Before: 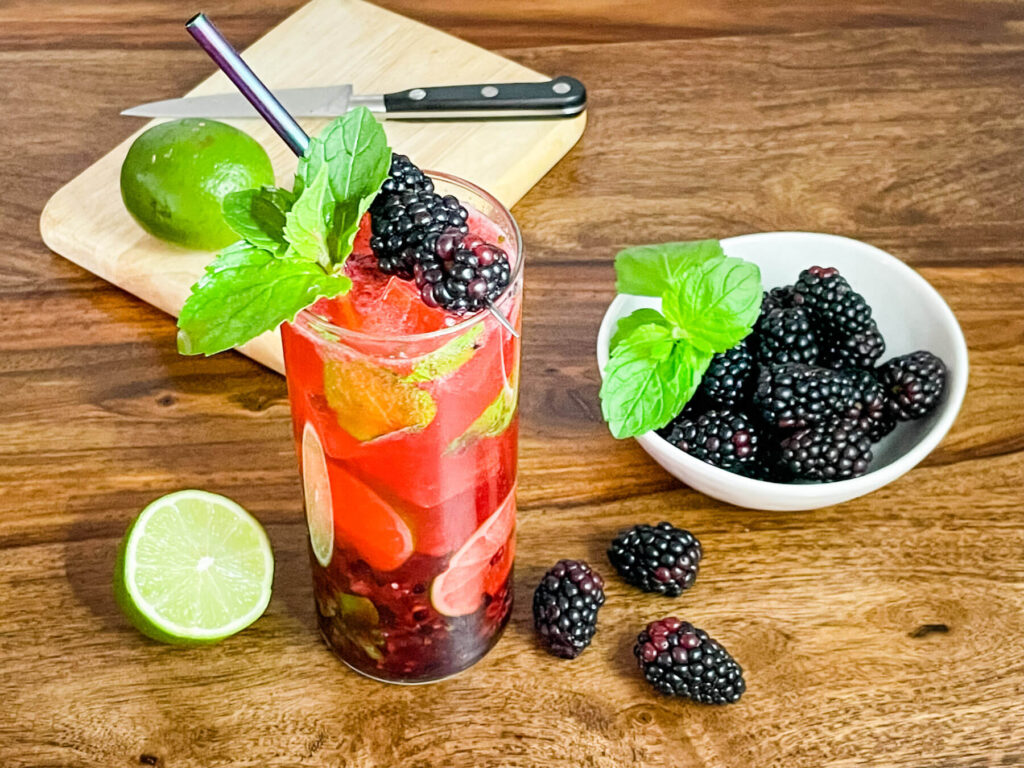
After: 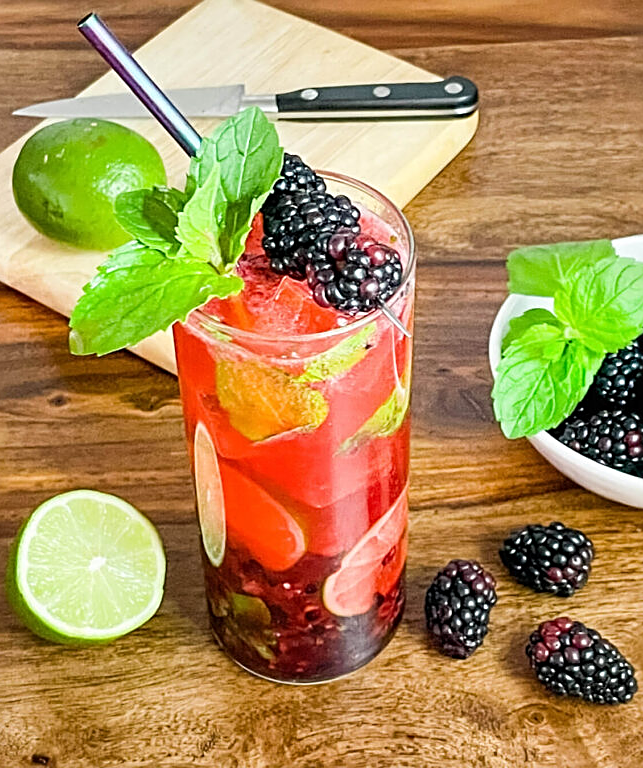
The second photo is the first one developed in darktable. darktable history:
sharpen: on, module defaults
crop: left 10.563%, right 26.552%
